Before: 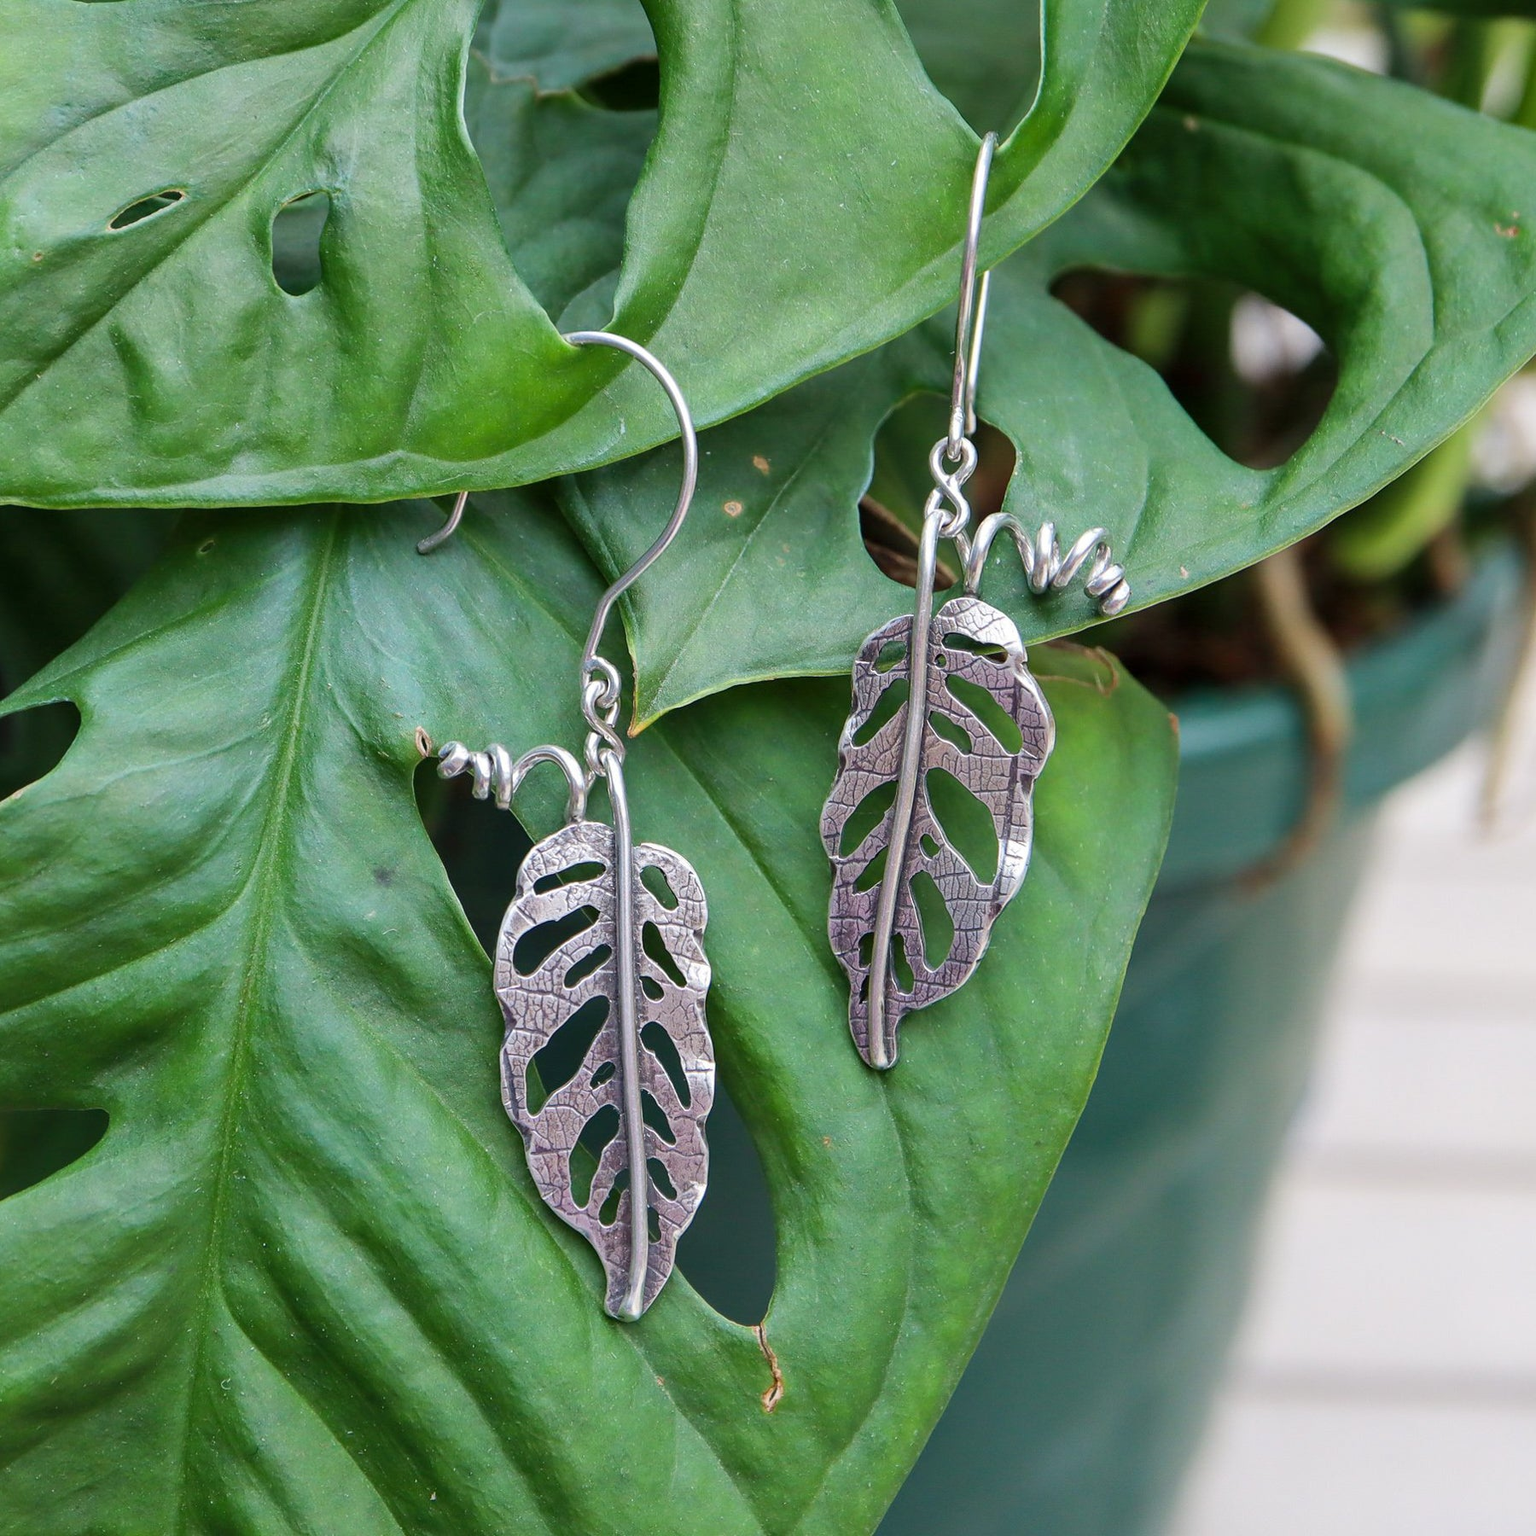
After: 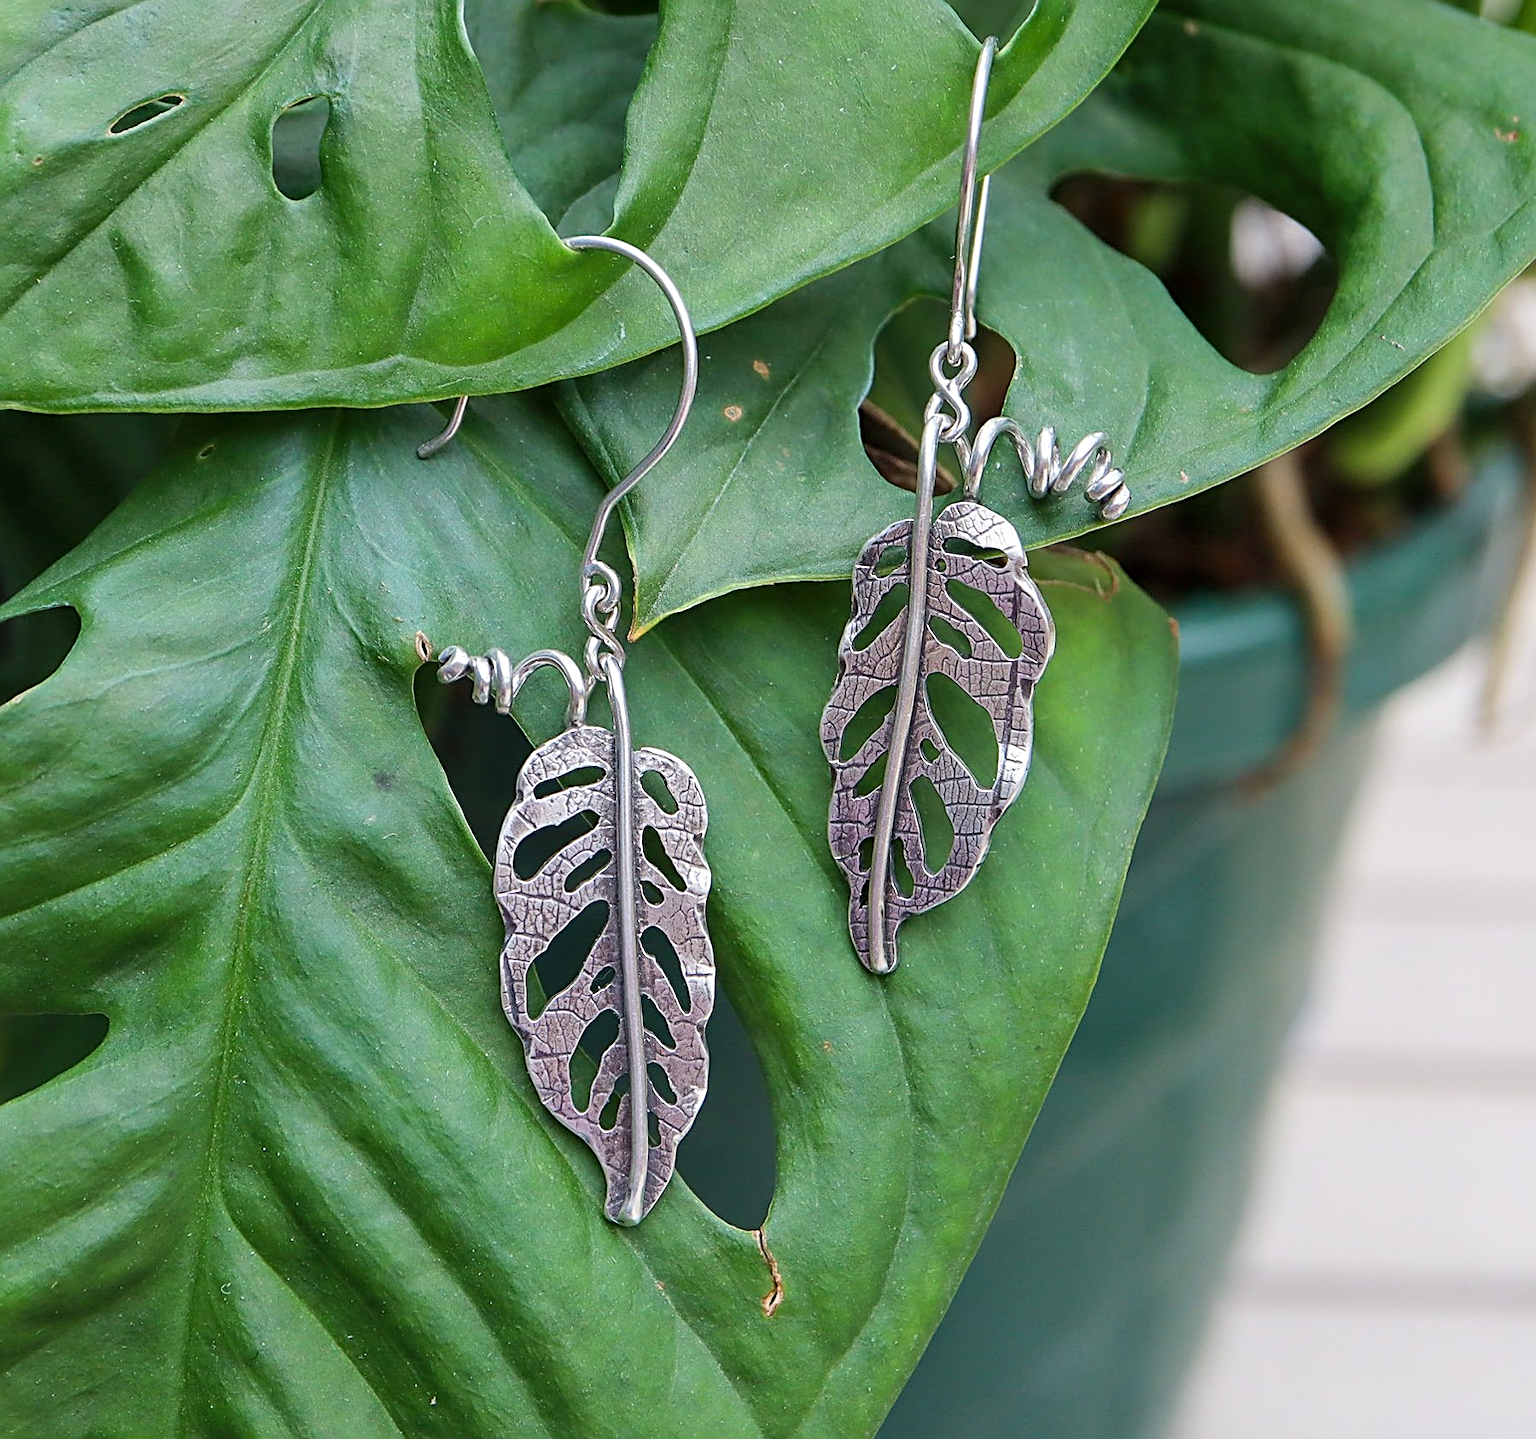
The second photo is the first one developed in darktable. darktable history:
sharpen: radius 2.676, amount 0.669
crop and rotate: top 6.25%
